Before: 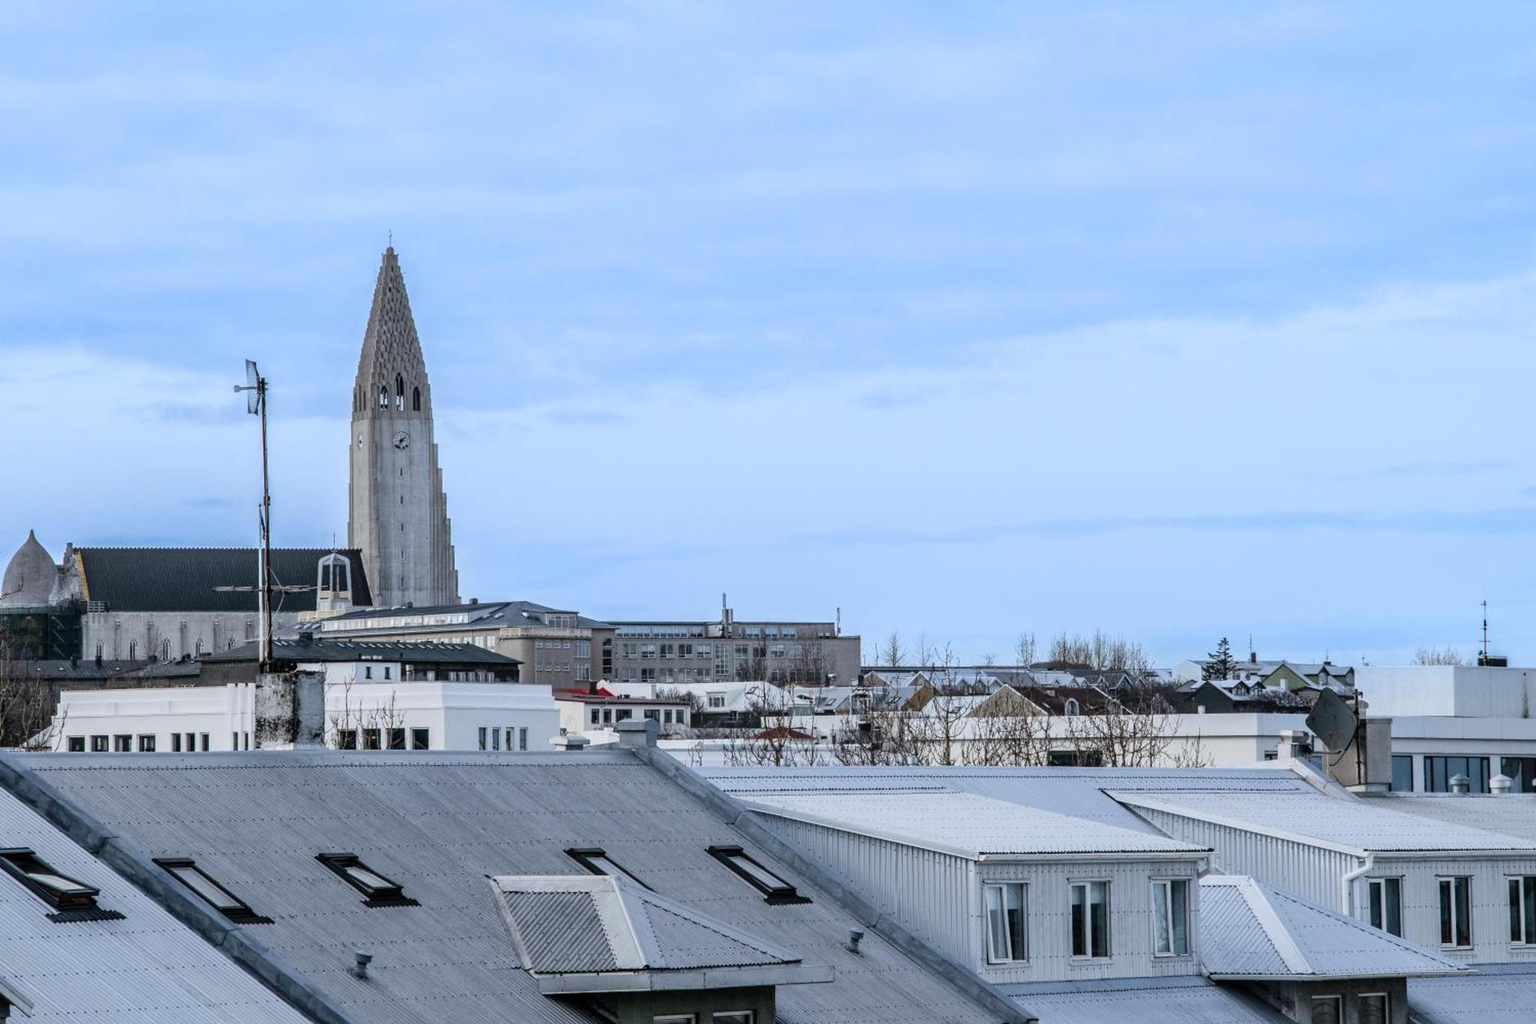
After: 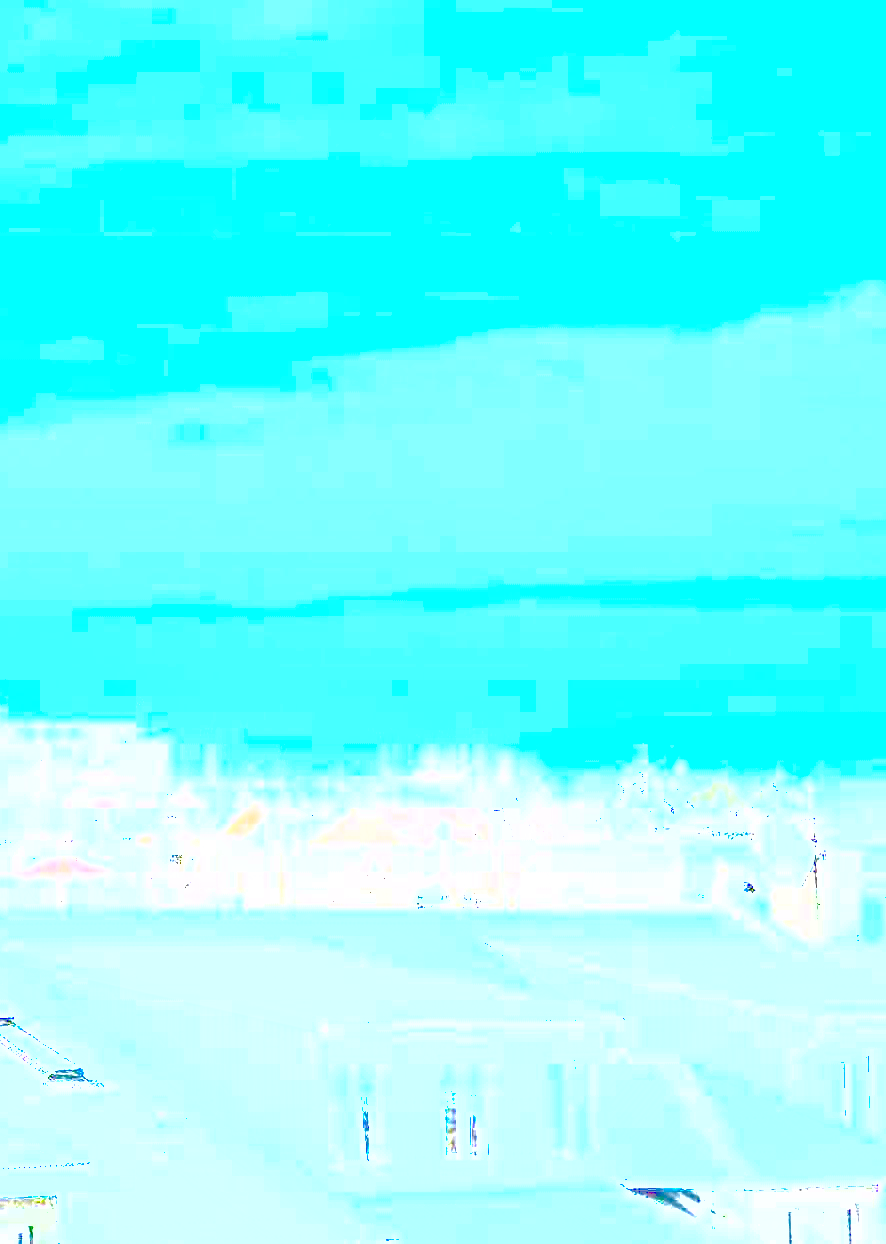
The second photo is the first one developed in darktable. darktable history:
crop: left 47.603%, top 6.658%, right 8.076%
shadows and highlights: on, module defaults
exposure: exposure 7.914 EV, compensate highlight preservation false
